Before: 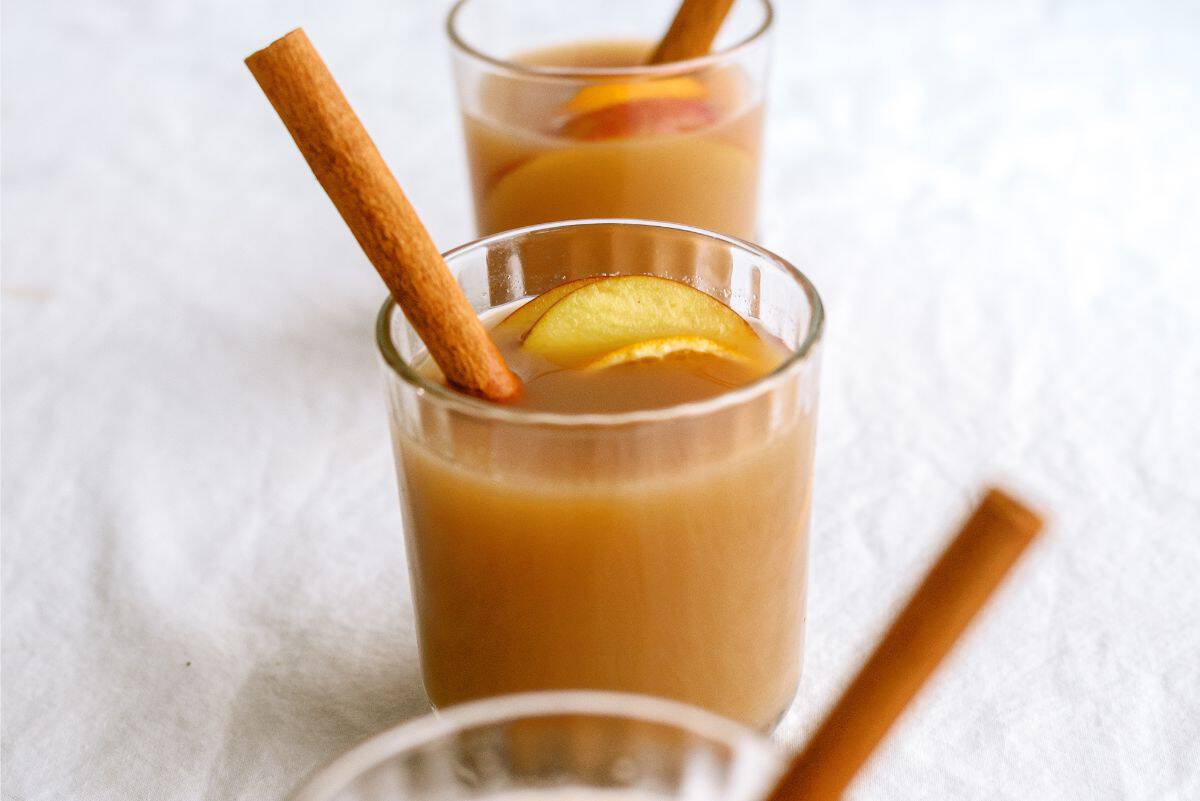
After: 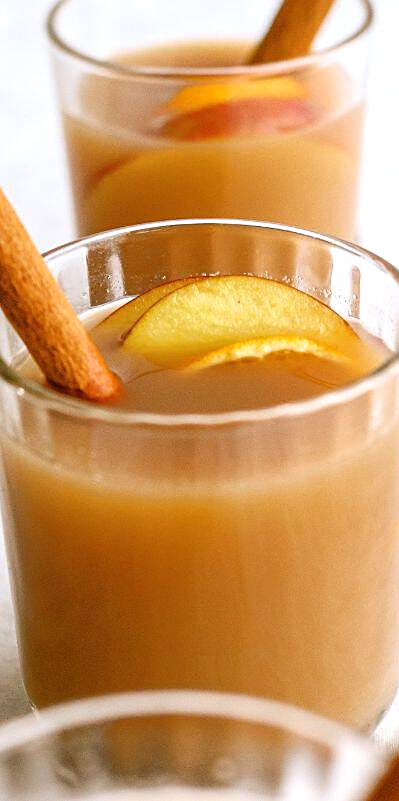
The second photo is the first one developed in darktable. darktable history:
crop: left 33.366%, right 33.317%
sharpen: on, module defaults
exposure: exposure 0.203 EV, compensate highlight preservation false
